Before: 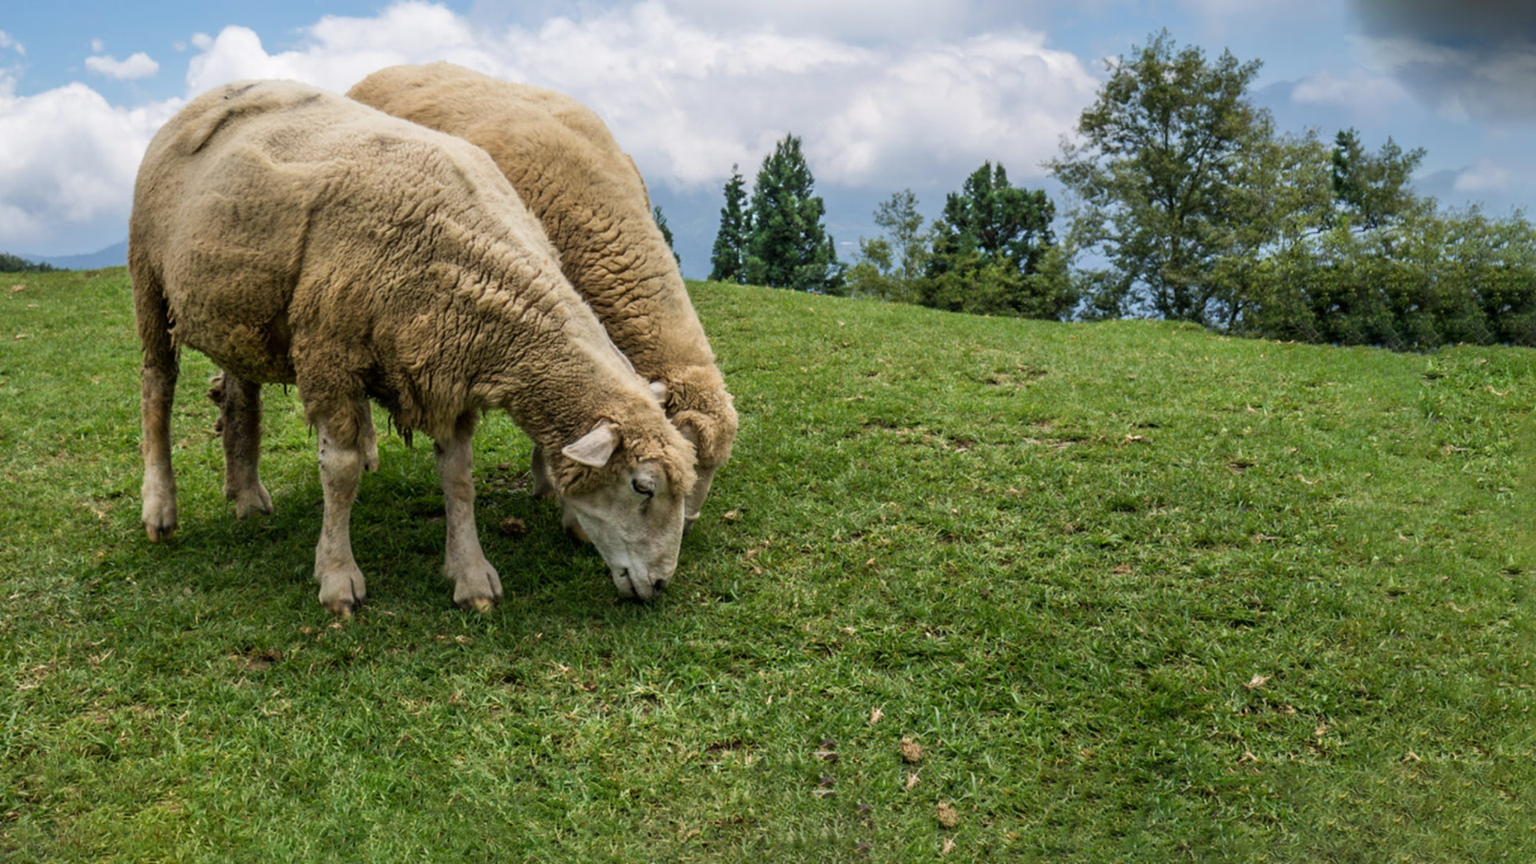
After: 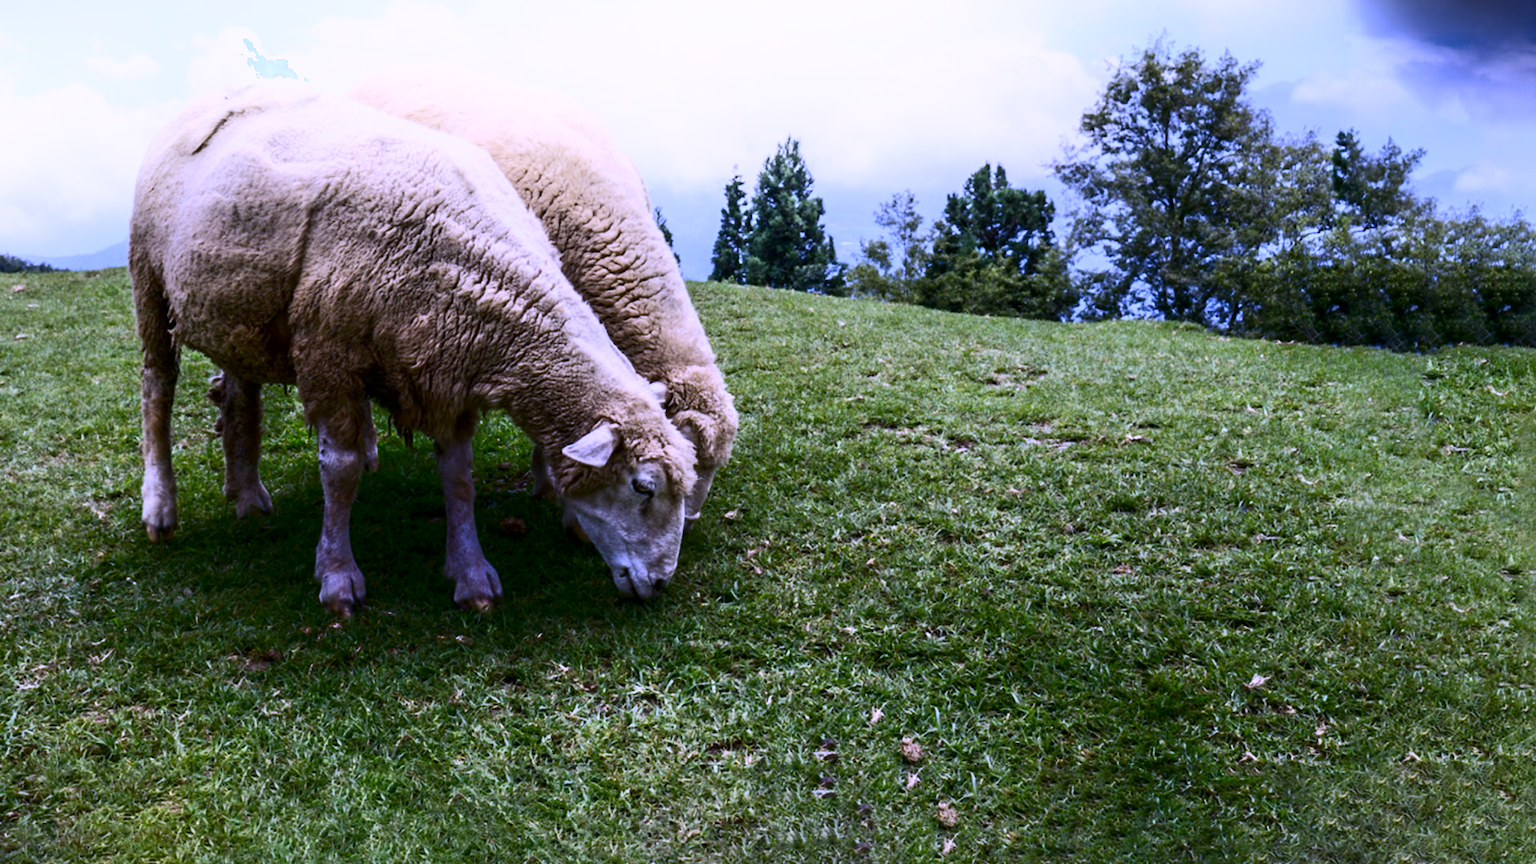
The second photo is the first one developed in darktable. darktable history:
contrast brightness saturation: contrast 0.28
shadows and highlights: shadows -90, highlights 90, soften with gaussian
white balance: red 0.98, blue 1.61
